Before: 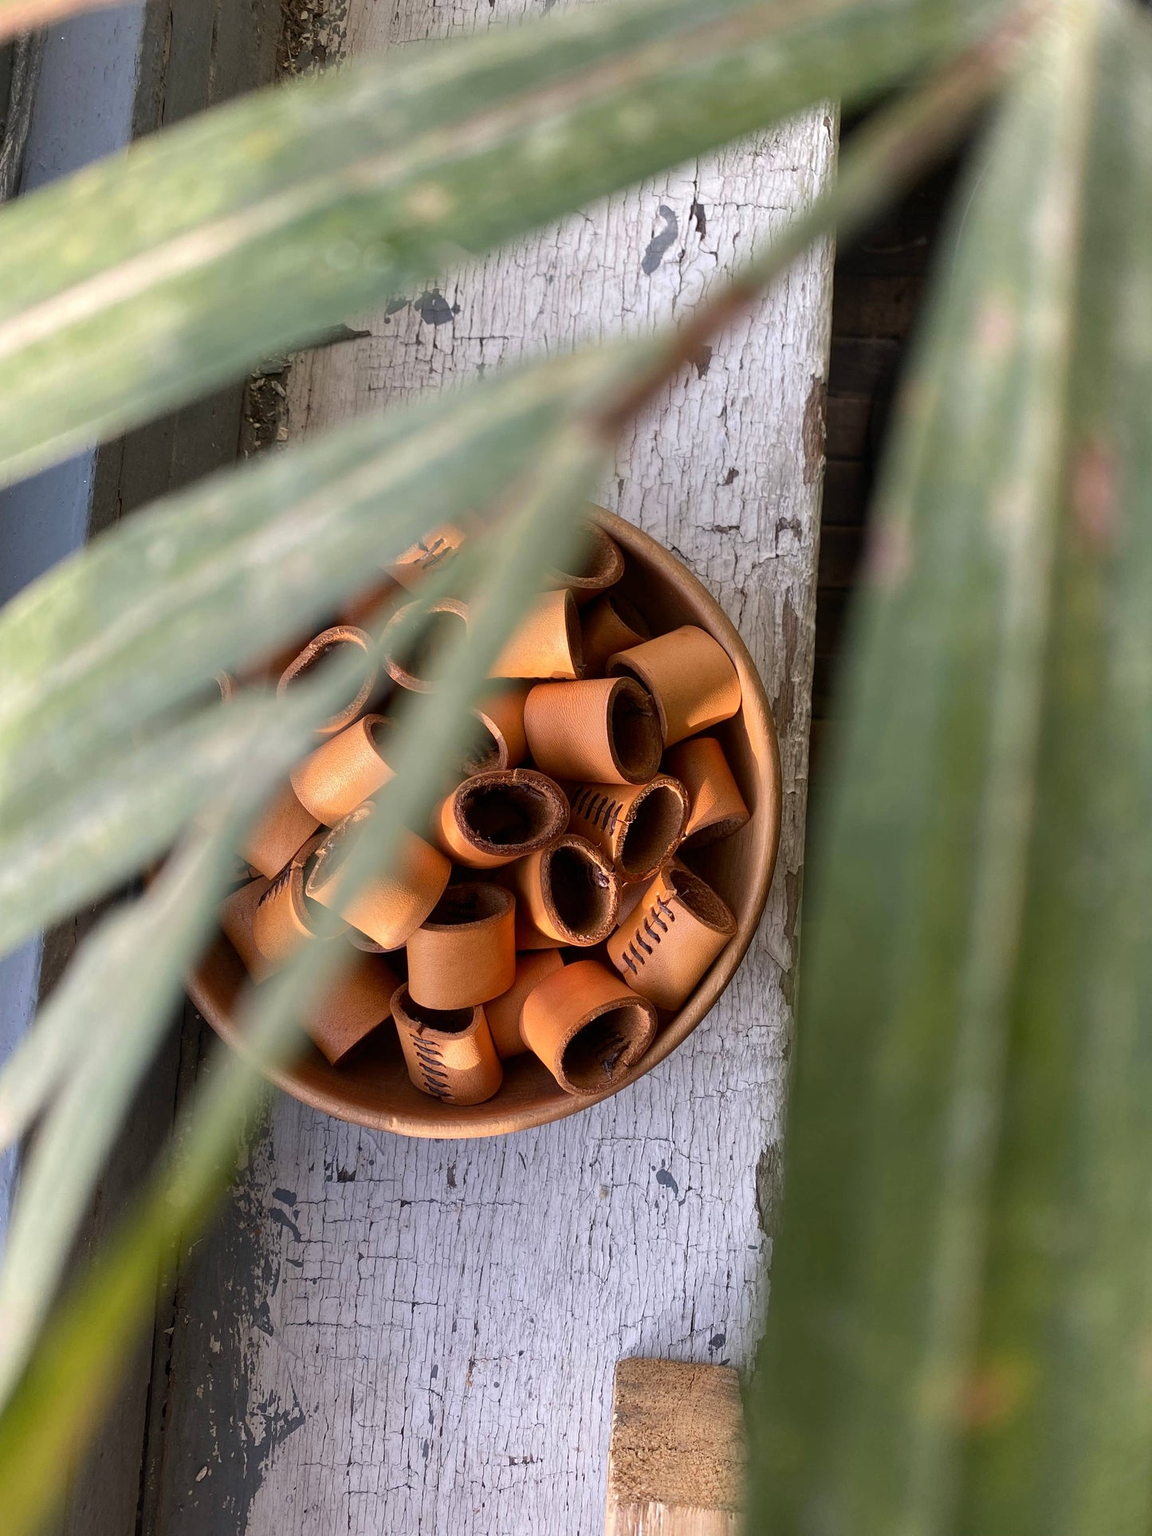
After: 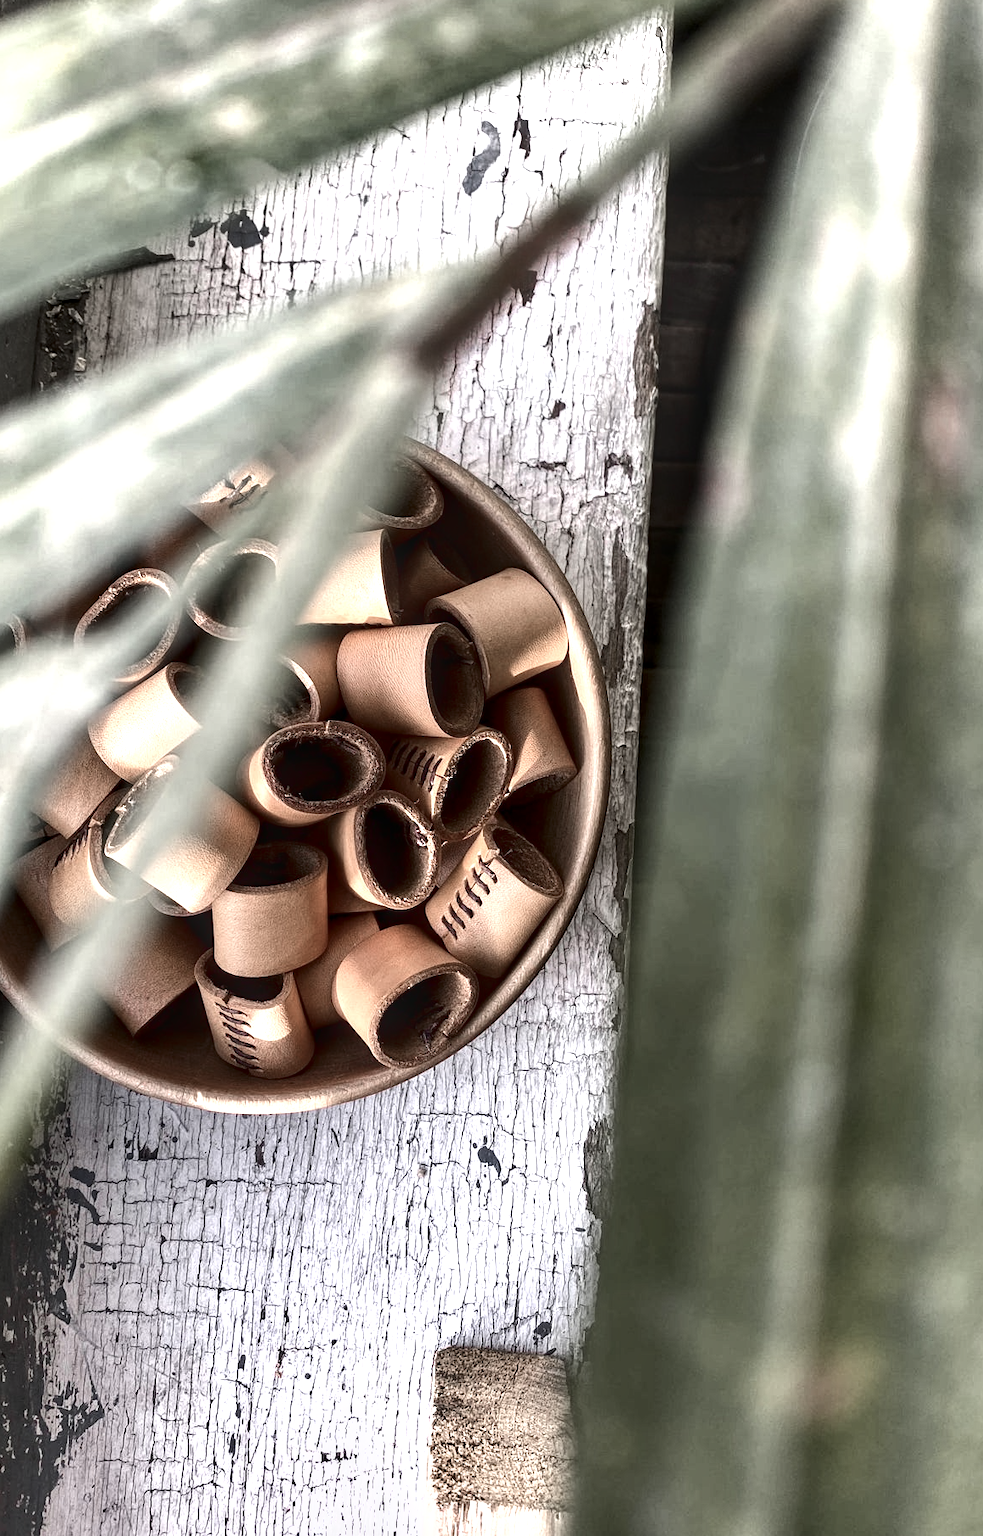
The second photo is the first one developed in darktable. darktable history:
local contrast: on, module defaults
crop and rotate: left 18.033%, top 6.003%, right 1.689%
contrast brightness saturation: contrast 0.13, brightness -0.242, saturation 0.148
tone equalizer: smoothing diameter 24.96%, edges refinement/feathering 14.07, preserve details guided filter
exposure: black level correction 0, exposure 1.102 EV, compensate exposure bias true, compensate highlight preservation false
color zones: curves: ch1 [(0, 0.34) (0.143, 0.164) (0.286, 0.152) (0.429, 0.176) (0.571, 0.173) (0.714, 0.188) (0.857, 0.199) (1, 0.34)]
shadows and highlights: soften with gaussian
